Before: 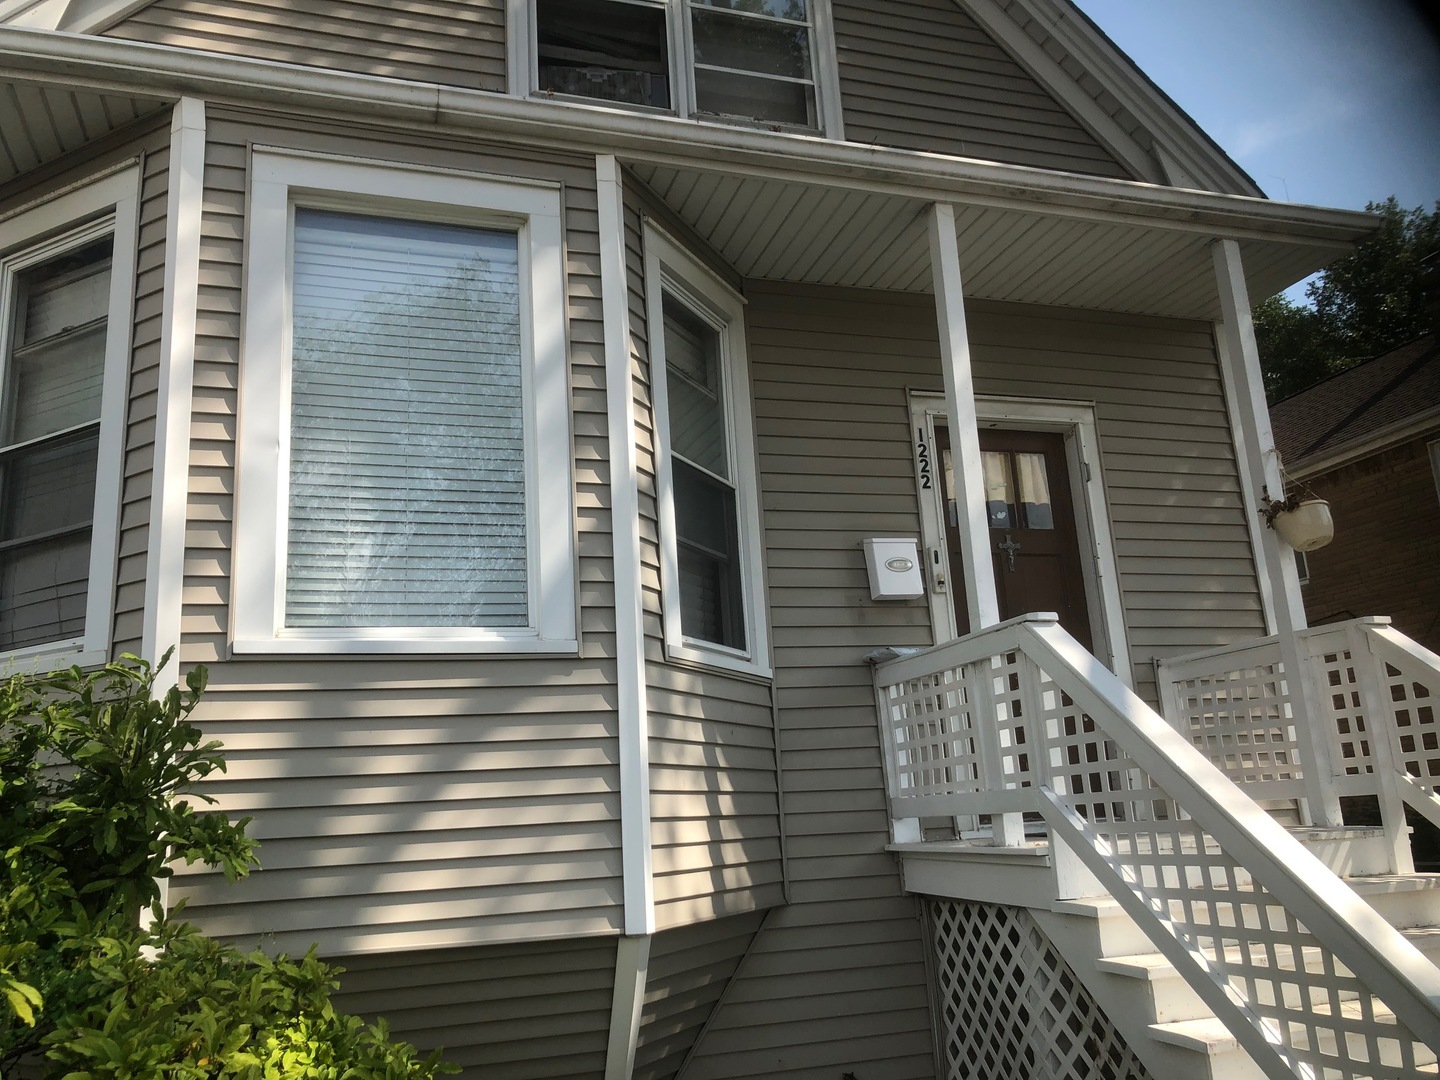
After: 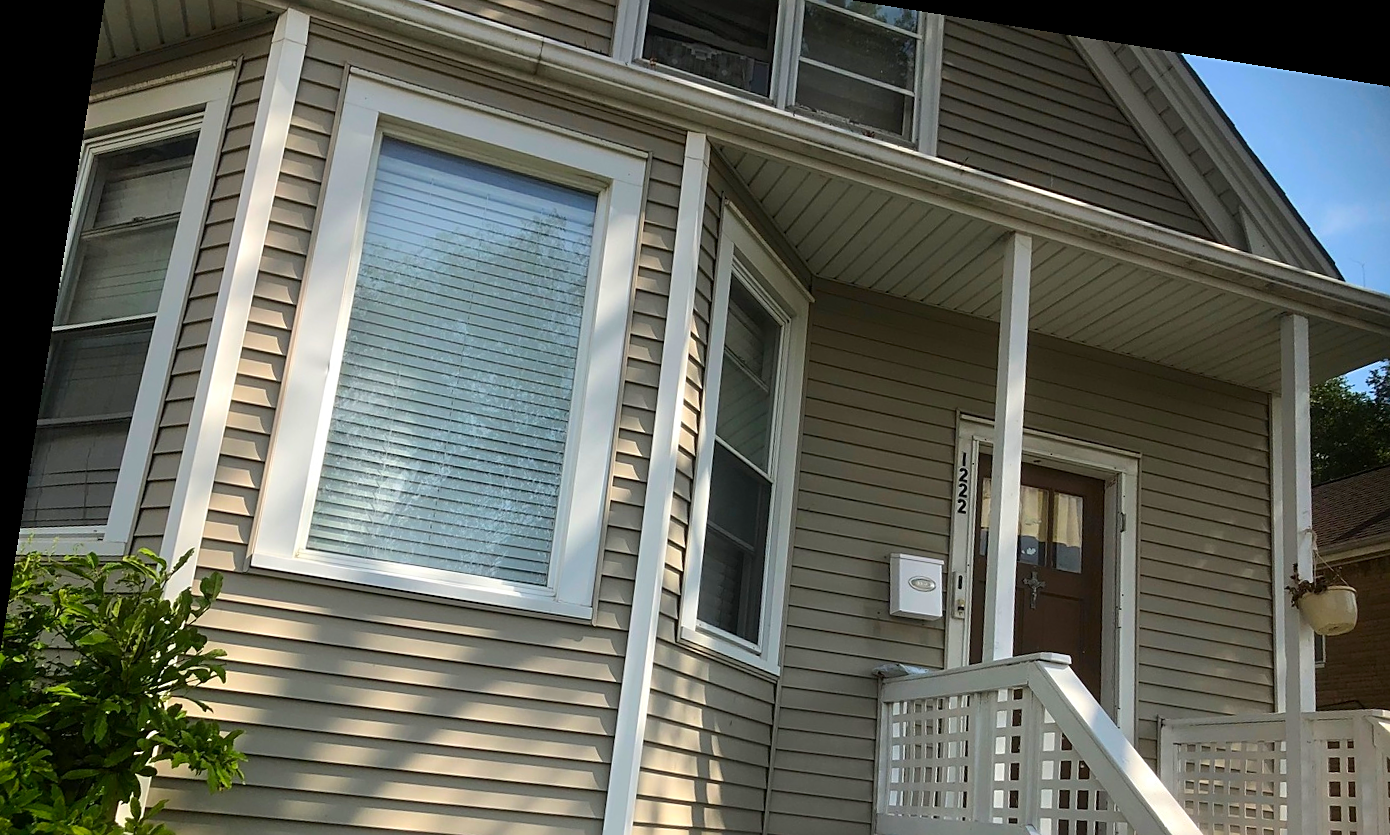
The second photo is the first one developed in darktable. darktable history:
contrast brightness saturation: saturation 0.5
rotate and perspective: rotation 9.12°, automatic cropping off
sharpen: on, module defaults
crop: left 3.015%, top 8.969%, right 9.647%, bottom 26.457%
